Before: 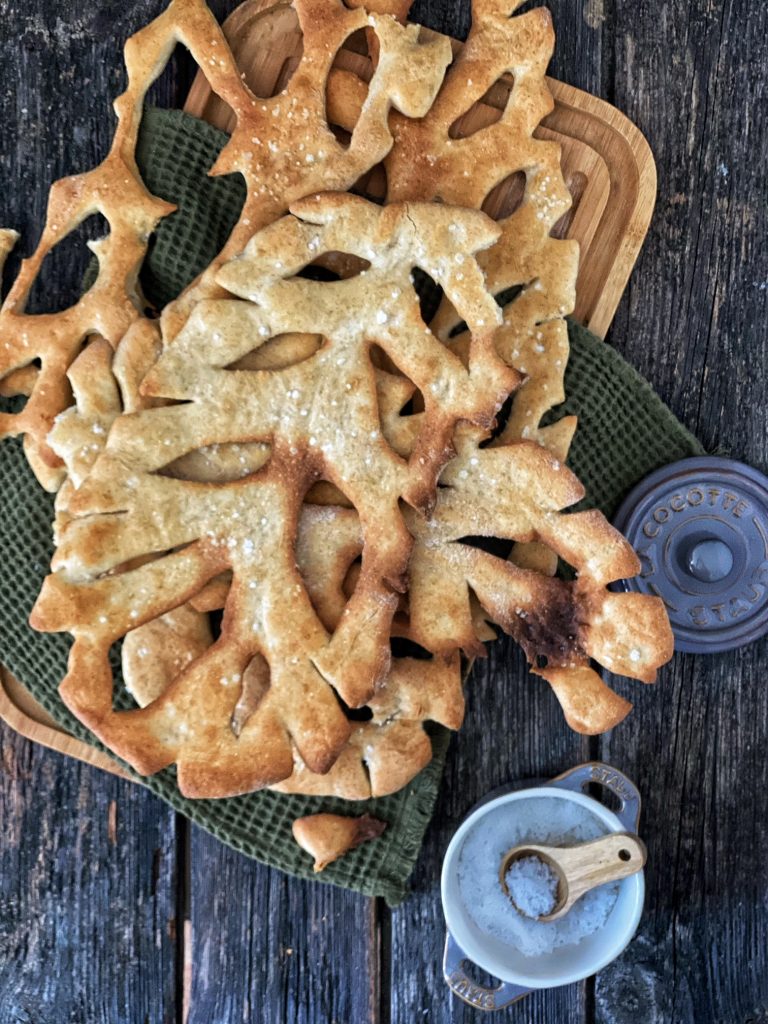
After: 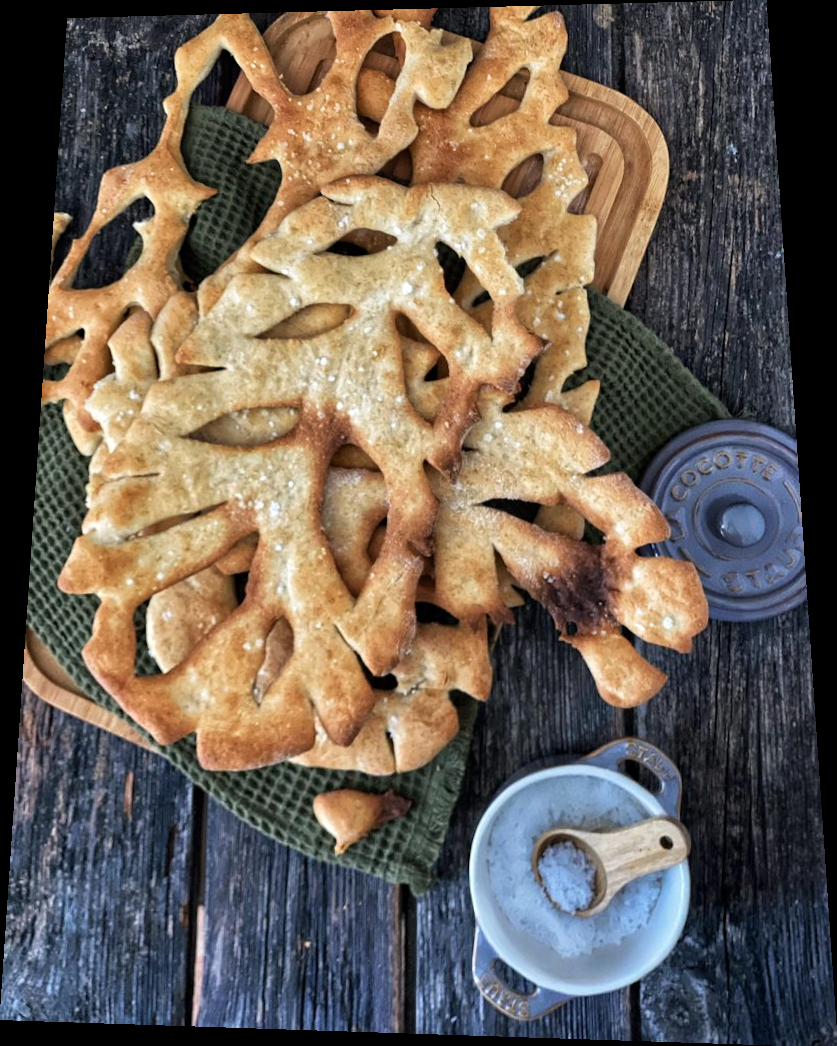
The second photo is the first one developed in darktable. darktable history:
rotate and perspective: rotation 0.128°, lens shift (vertical) -0.181, lens shift (horizontal) -0.044, shear 0.001, automatic cropping off
shadows and highlights: shadows 12, white point adjustment 1.2, soften with gaussian
